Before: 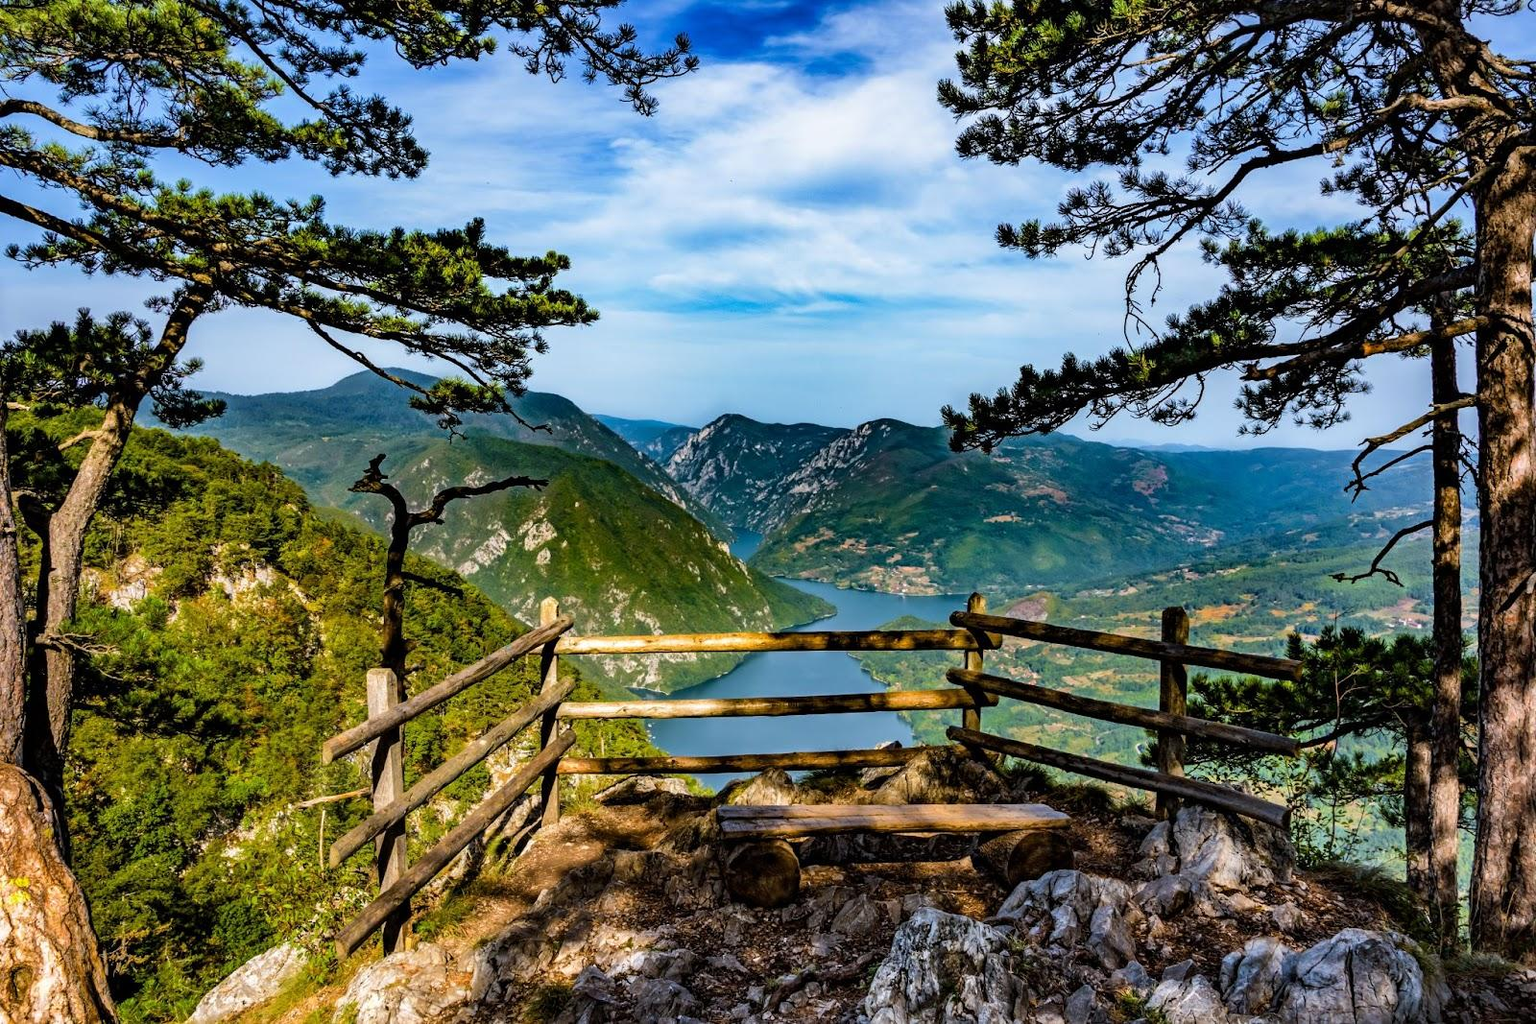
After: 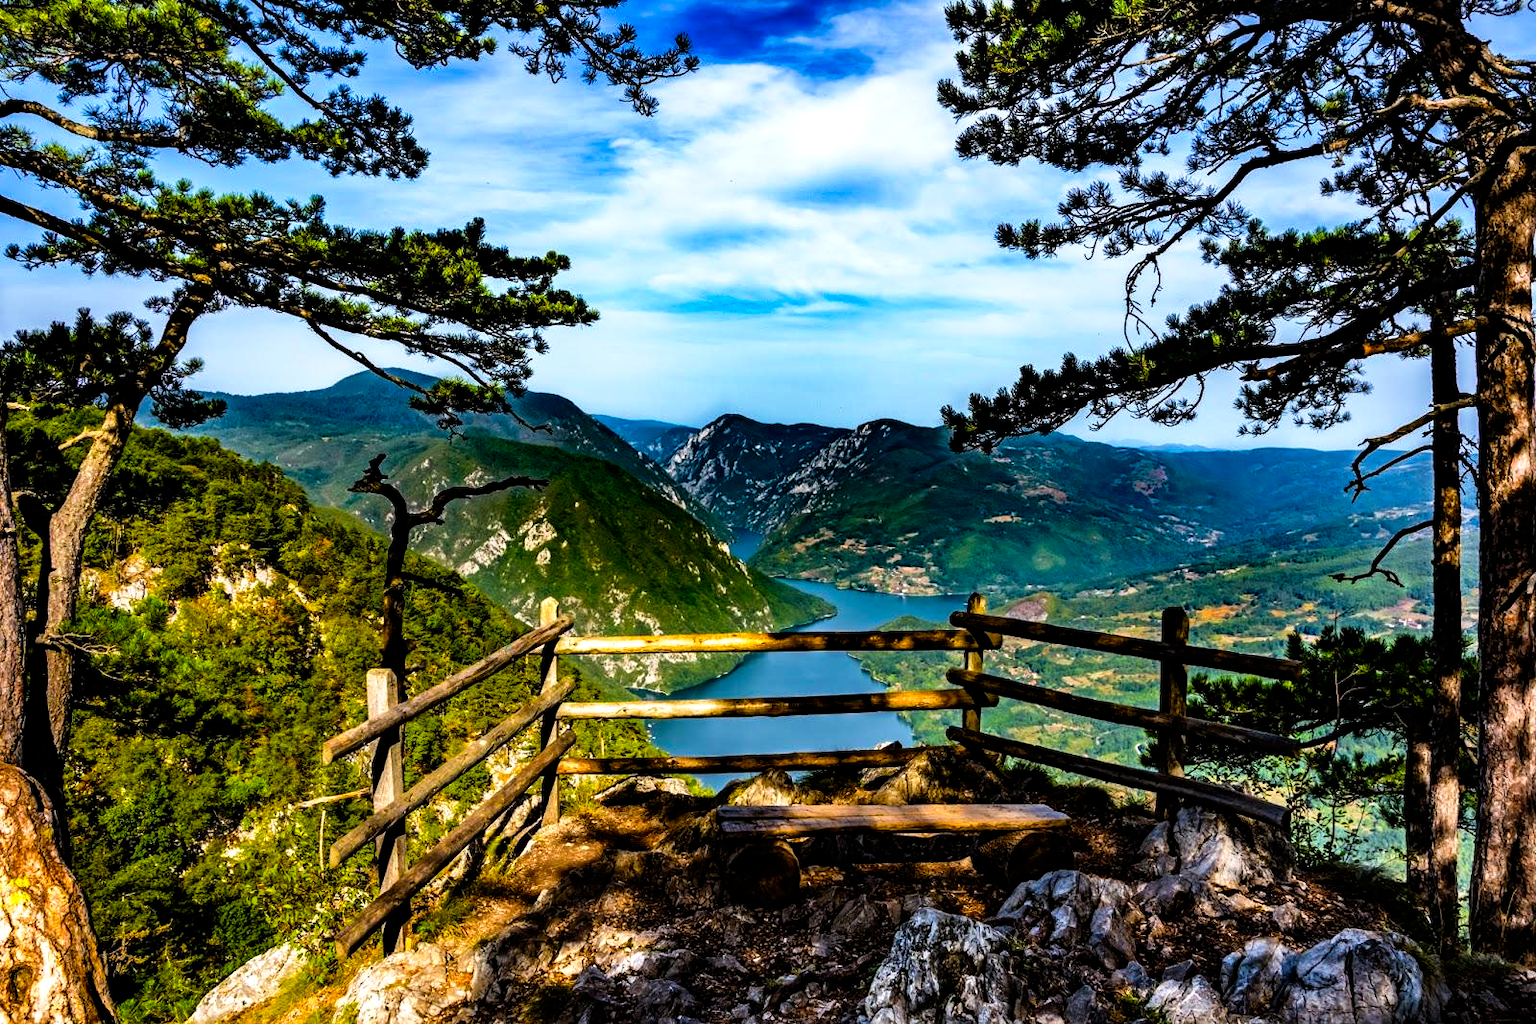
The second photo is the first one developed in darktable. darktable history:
color balance rgb: linear chroma grading › global chroma 10%, global vibrance 10%, contrast 15%, saturation formula JzAzBz (2021)
tone curve: curves: ch0 [(0, 0) (0.003, 0) (0.011, 0.001) (0.025, 0.003) (0.044, 0.006) (0.069, 0.009) (0.1, 0.013) (0.136, 0.032) (0.177, 0.067) (0.224, 0.121) (0.277, 0.185) (0.335, 0.255) (0.399, 0.333) (0.468, 0.417) (0.543, 0.508) (0.623, 0.606) (0.709, 0.71) (0.801, 0.819) (0.898, 0.926) (1, 1)], preserve colors none
